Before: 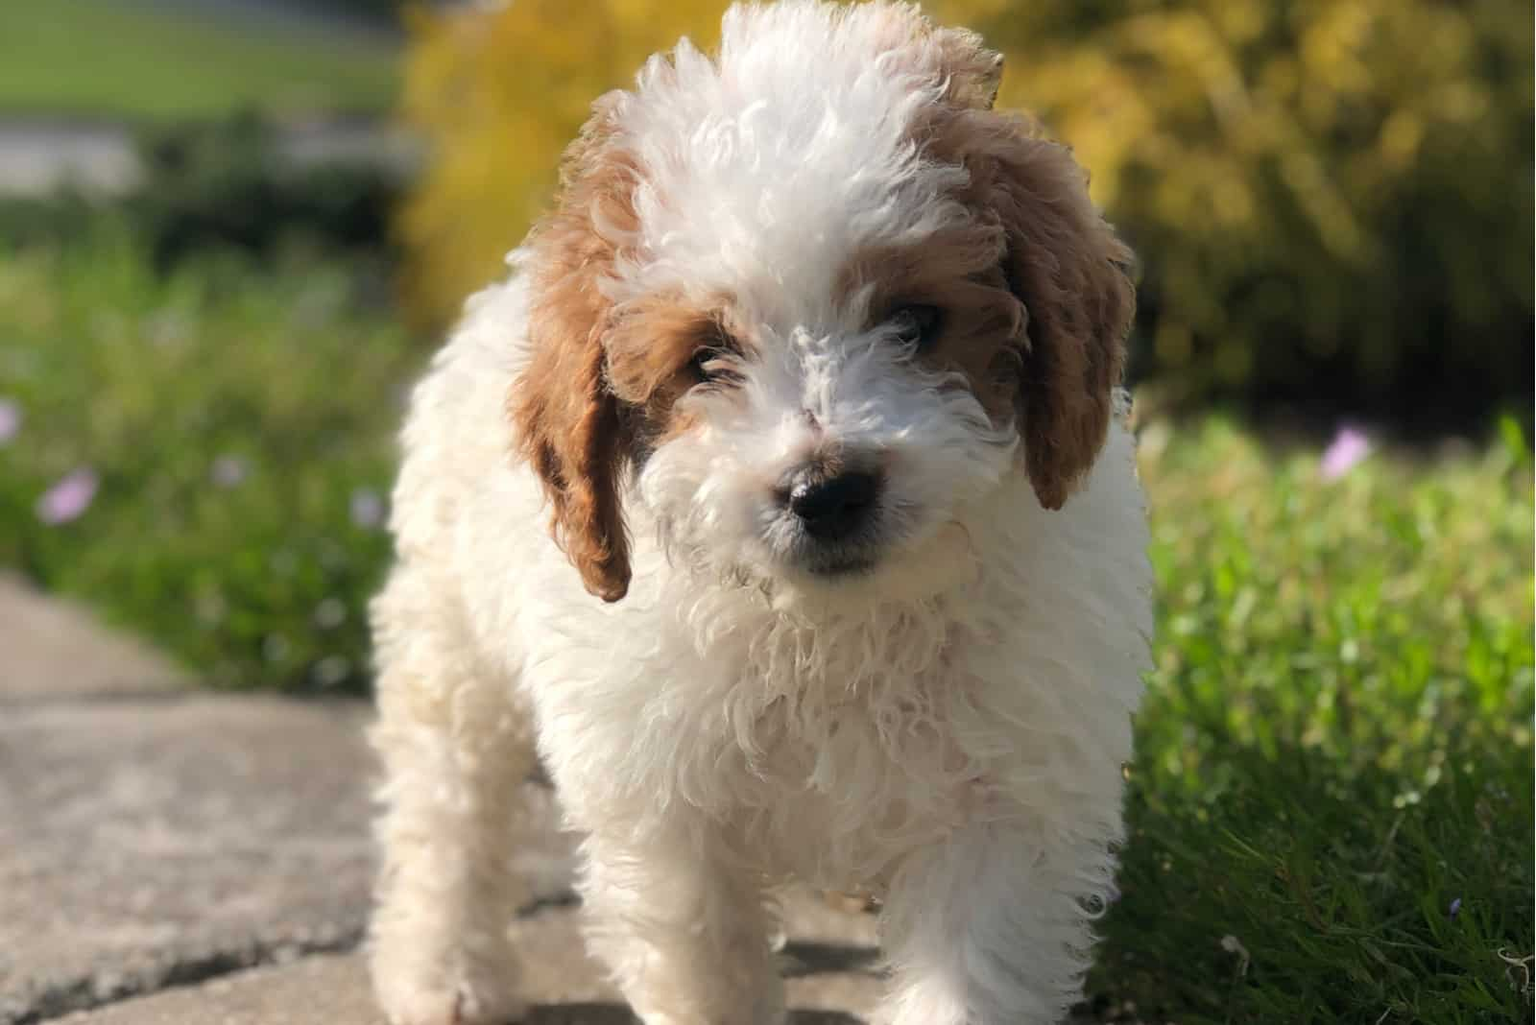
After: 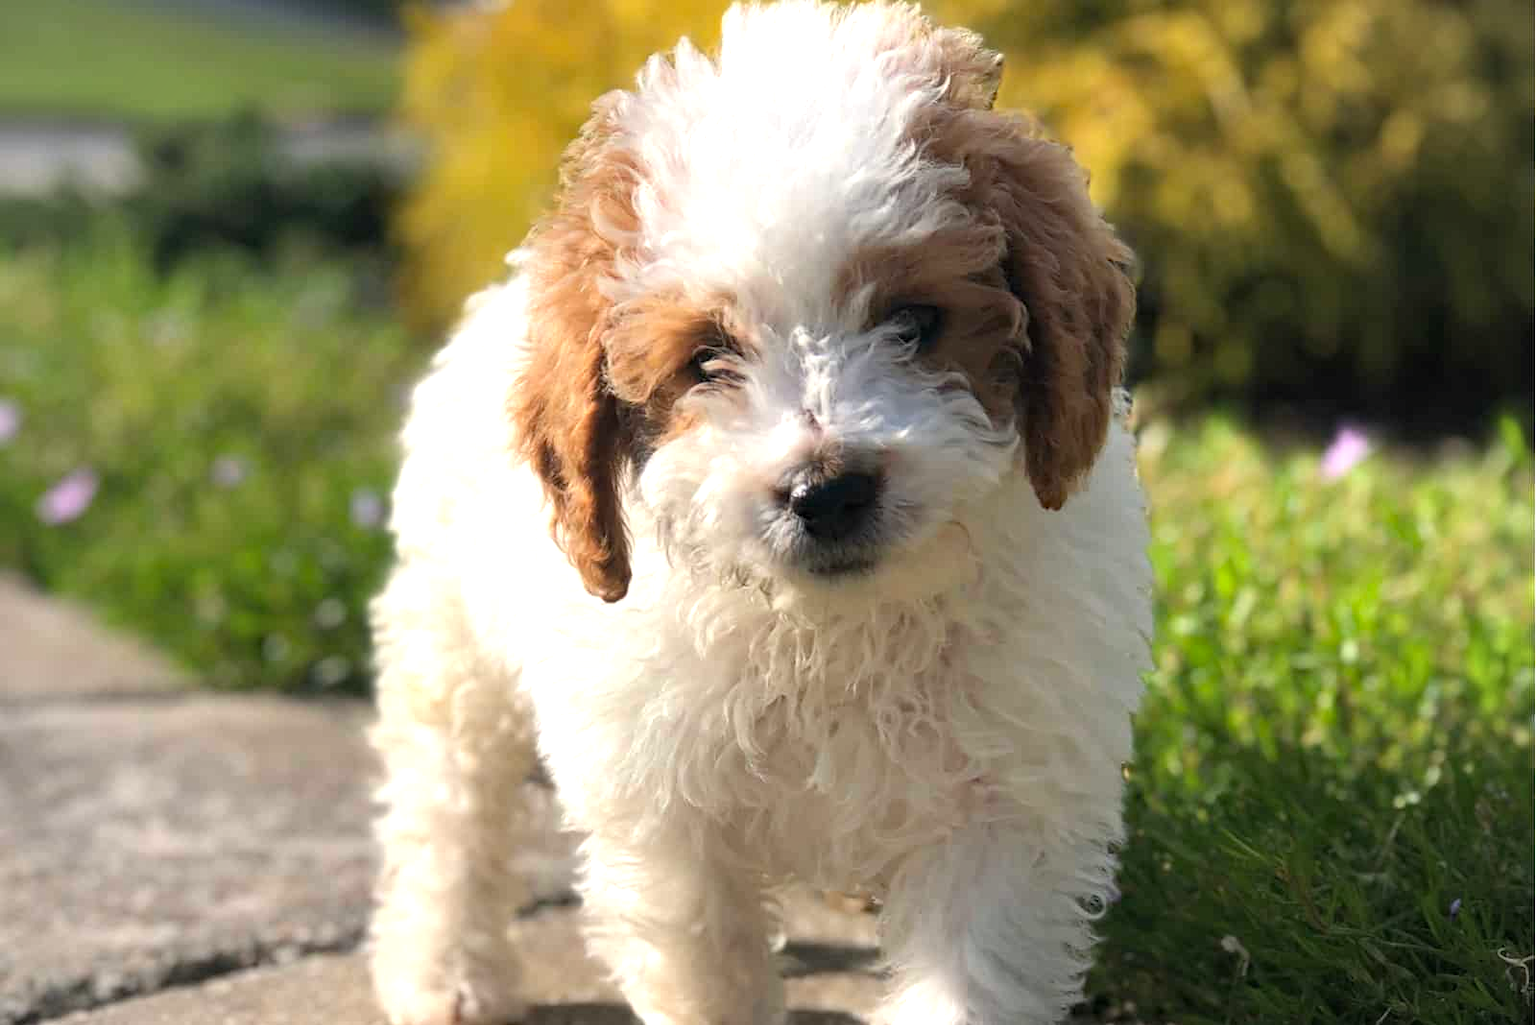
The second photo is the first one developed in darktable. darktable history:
vignetting: fall-off radius 93.99%, unbound false
haze removal: compatibility mode true, adaptive false
exposure: exposure 0.601 EV, compensate highlight preservation false
